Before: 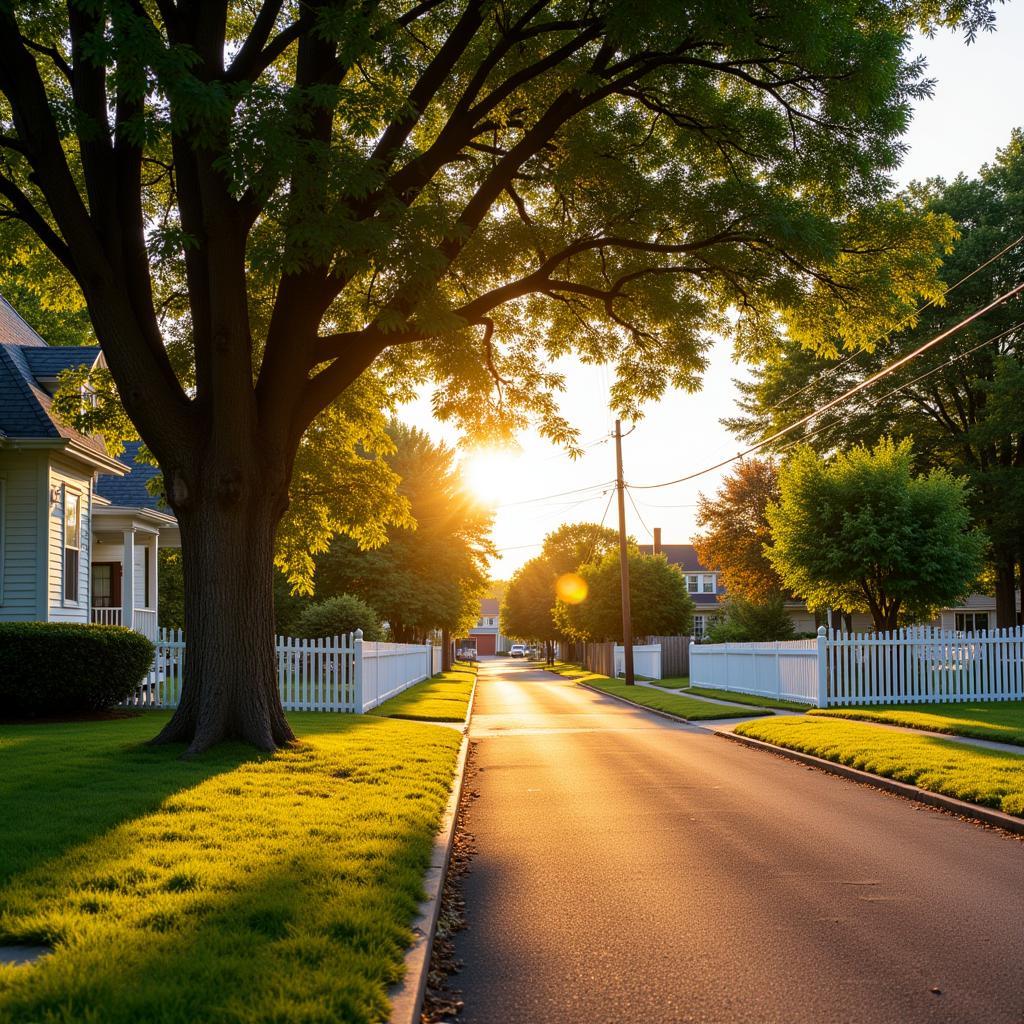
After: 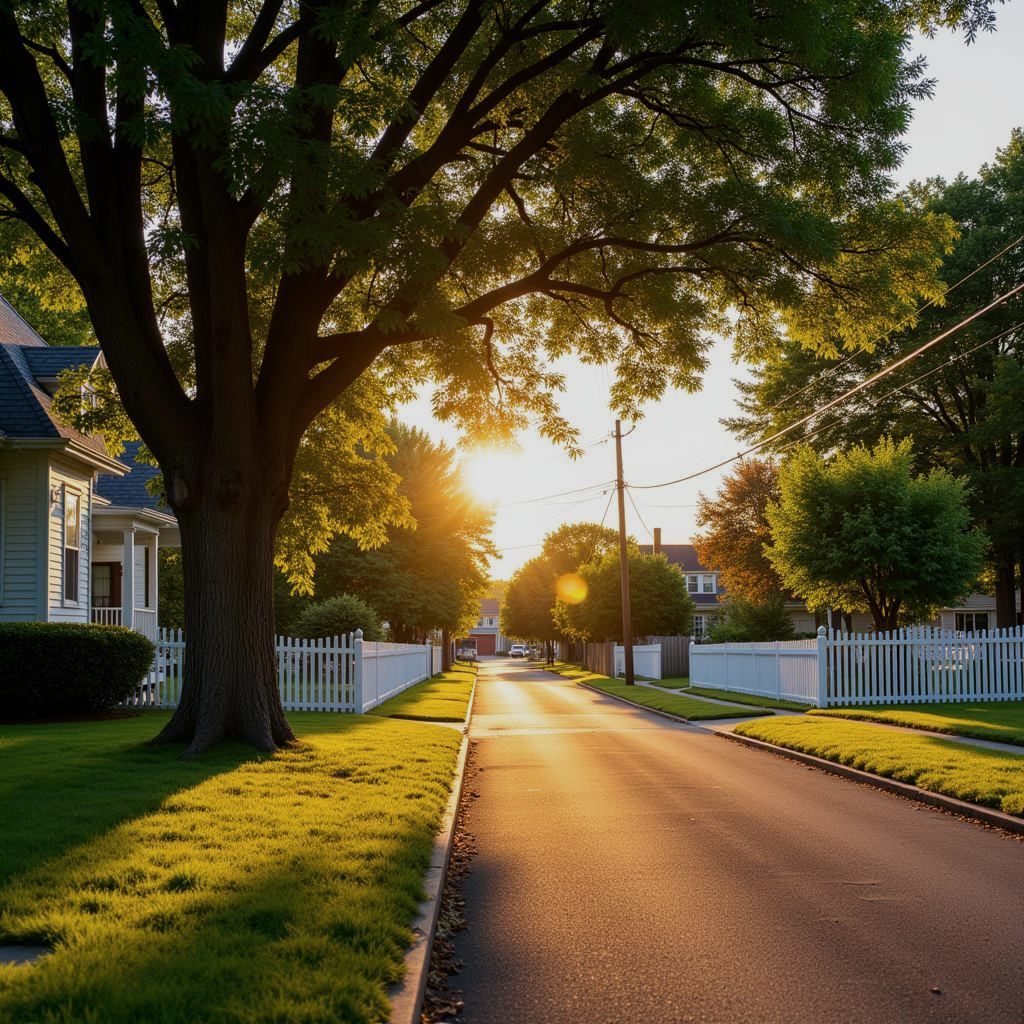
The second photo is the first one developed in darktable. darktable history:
contrast brightness saturation: contrast 0.013, saturation -0.047
exposure: exposure -0.401 EV, compensate highlight preservation false
